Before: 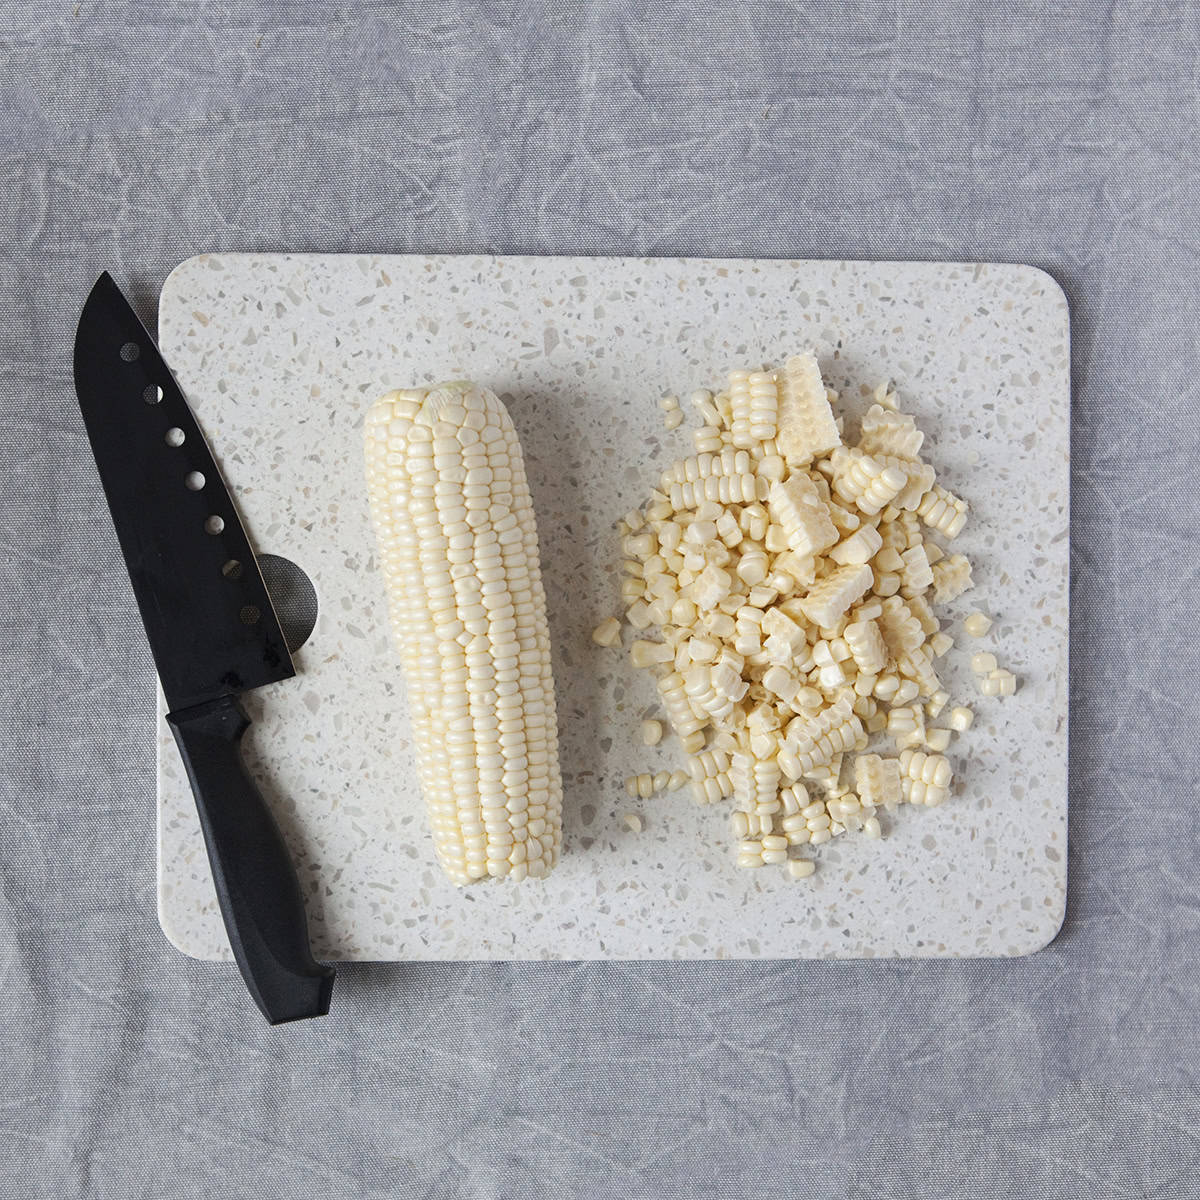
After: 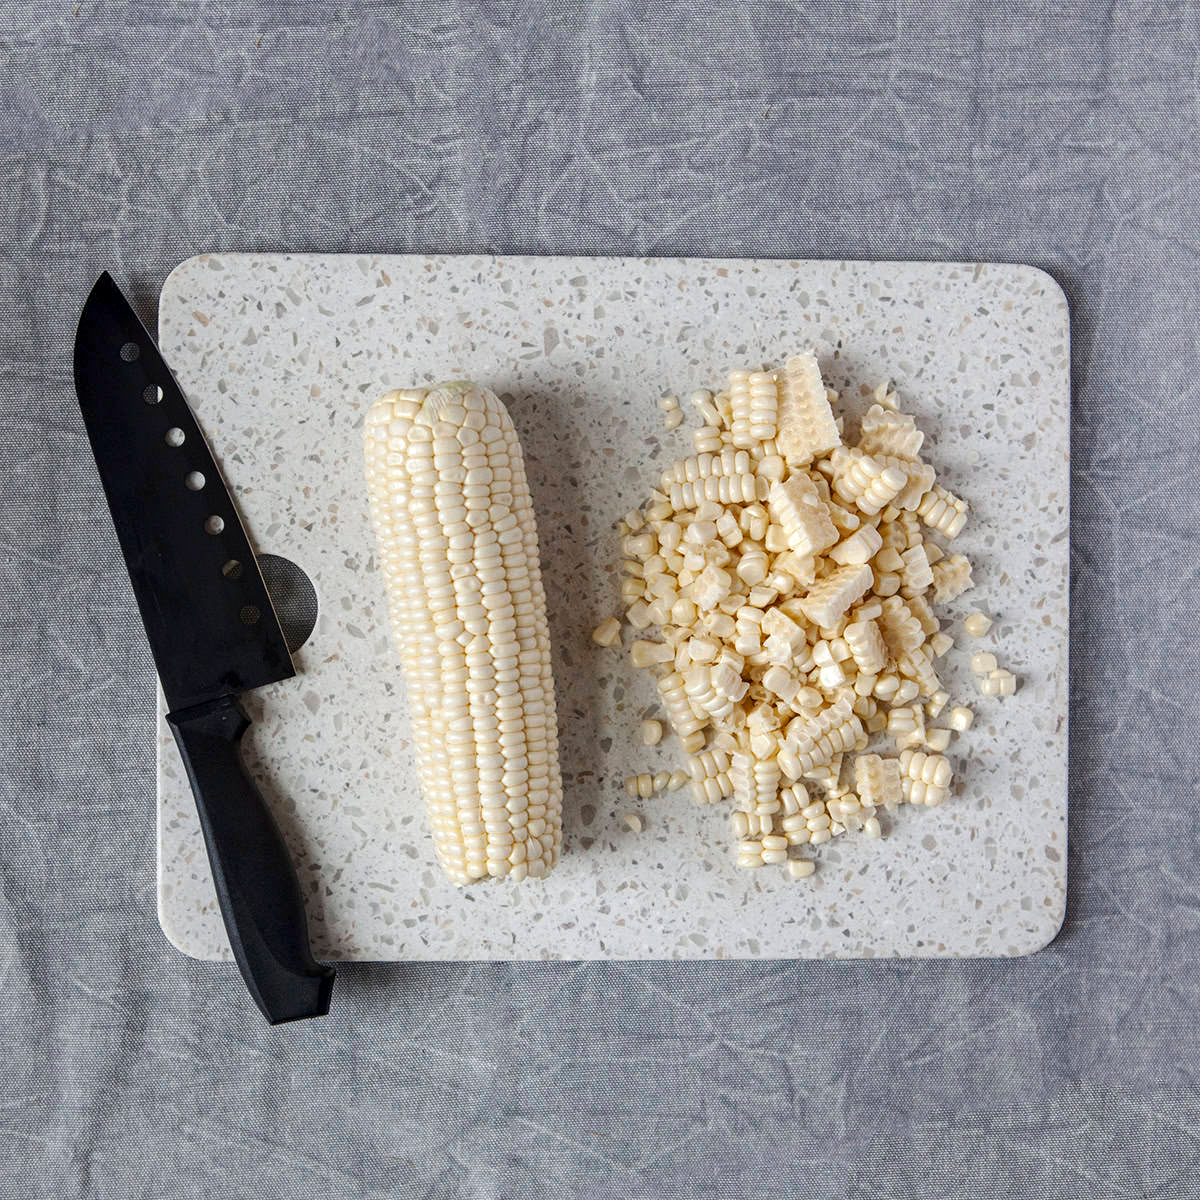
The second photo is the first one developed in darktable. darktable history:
local contrast: detail 130%
contrast brightness saturation: brightness -0.09
